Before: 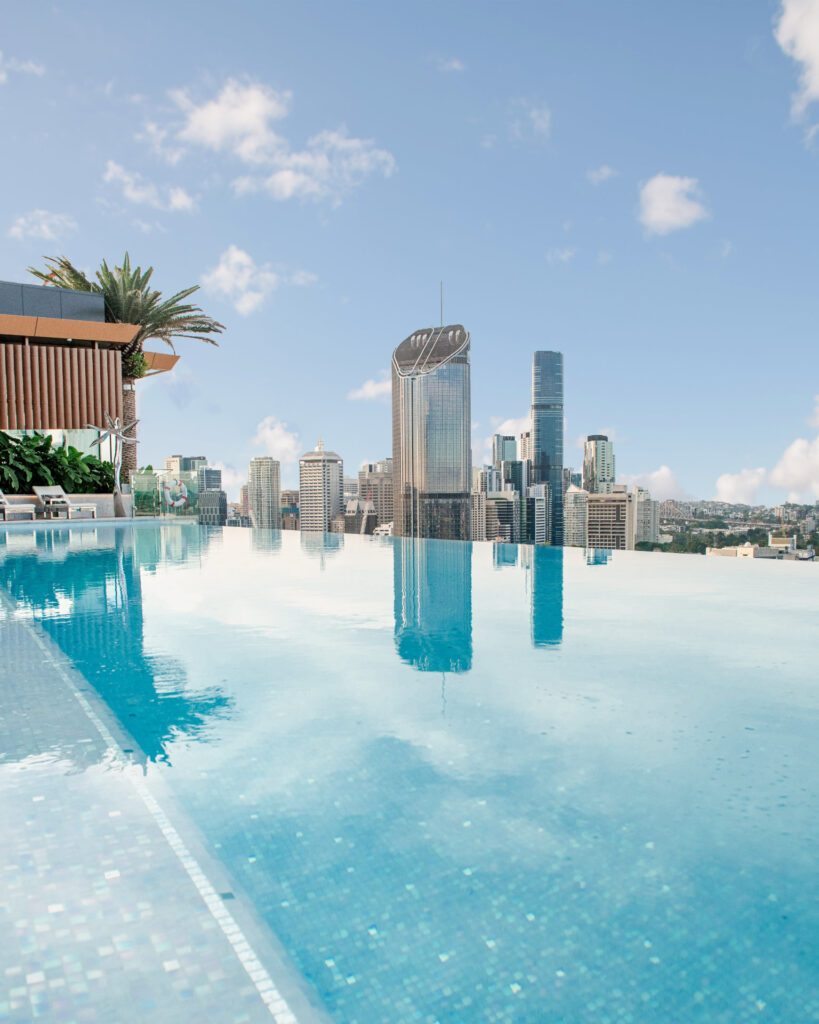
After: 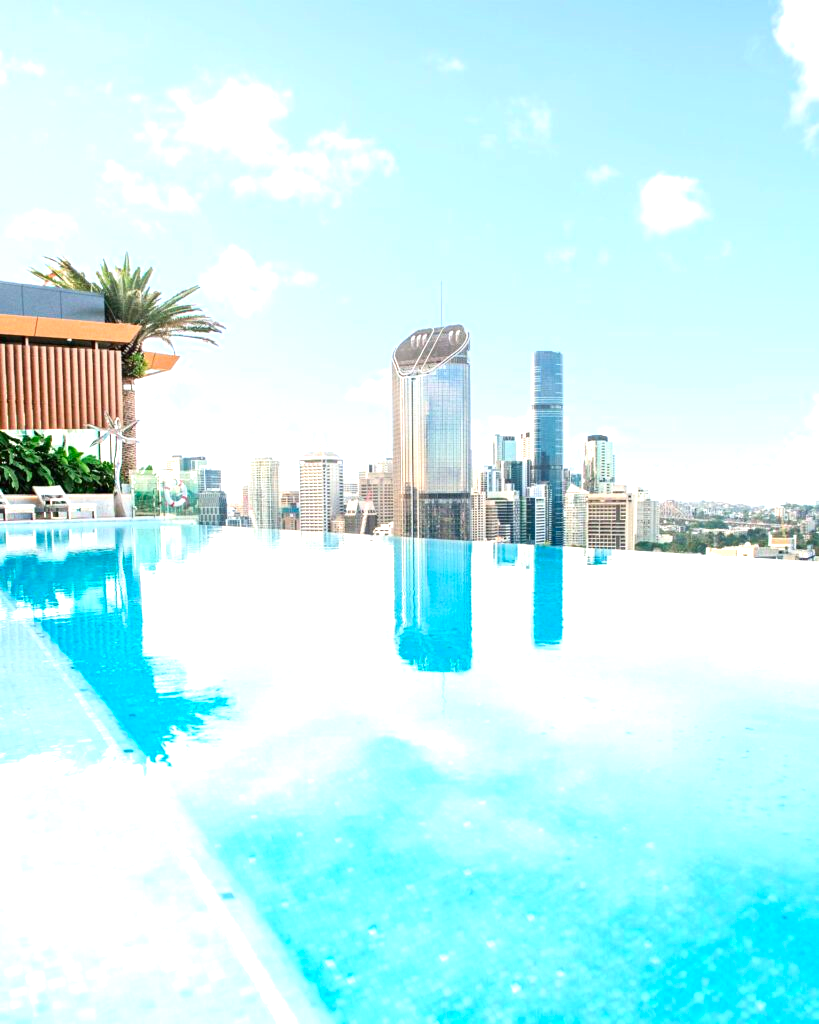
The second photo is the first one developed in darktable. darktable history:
contrast brightness saturation: contrast 0.095, saturation 0.271
exposure: black level correction 0, exposure 1.1 EV, compensate highlight preservation false
